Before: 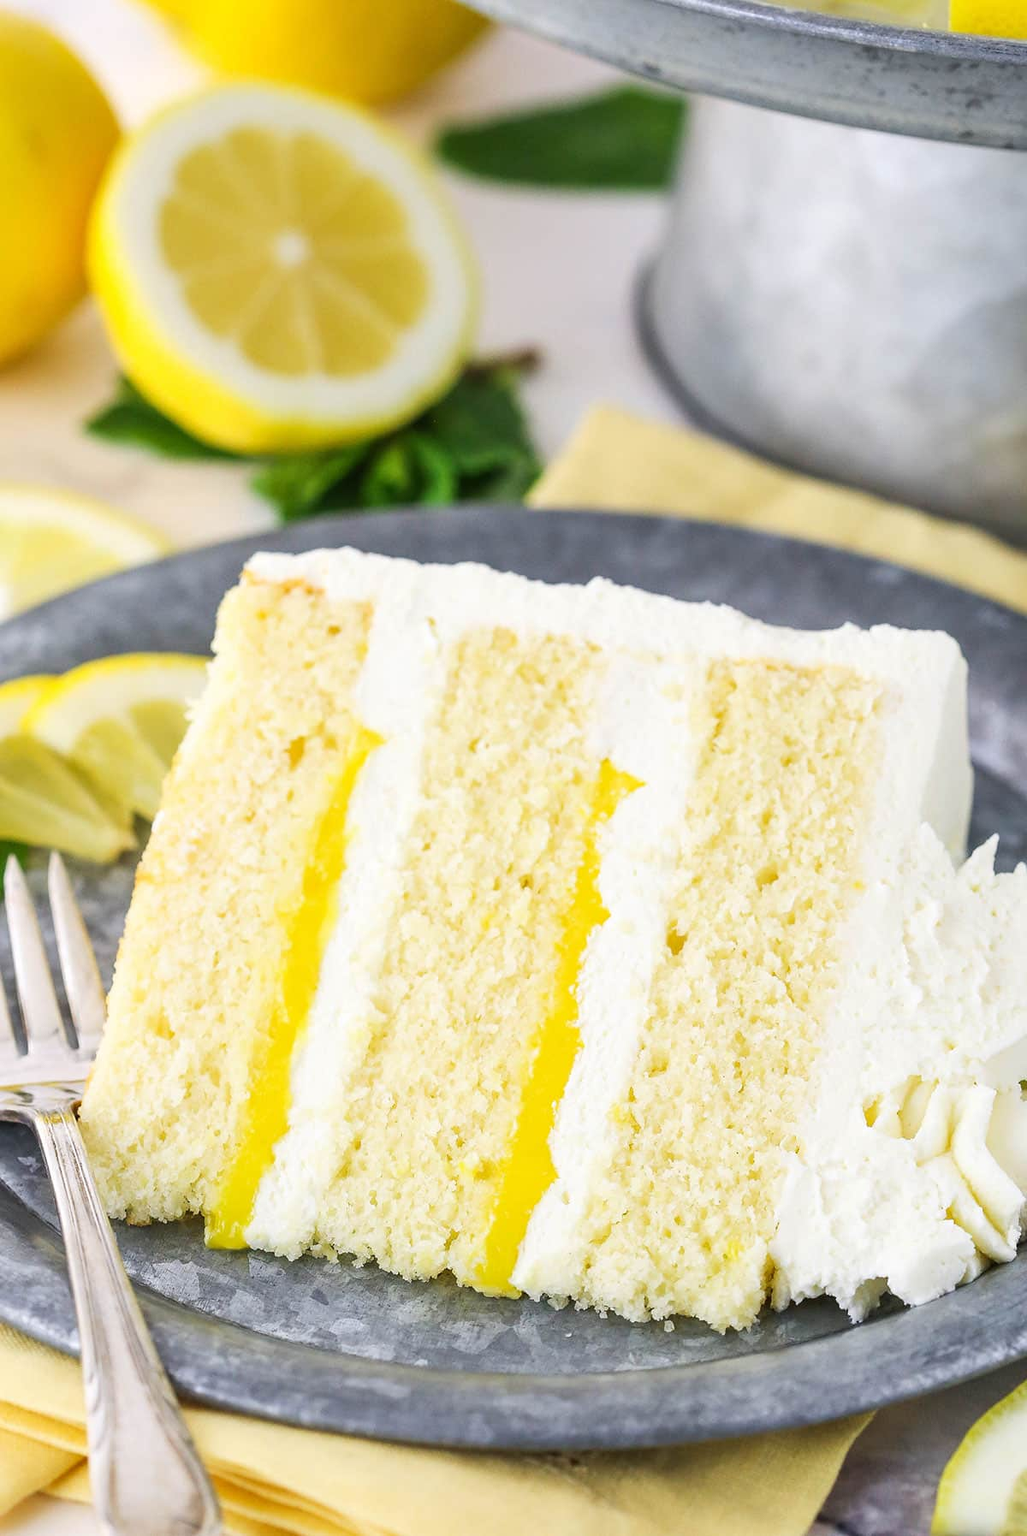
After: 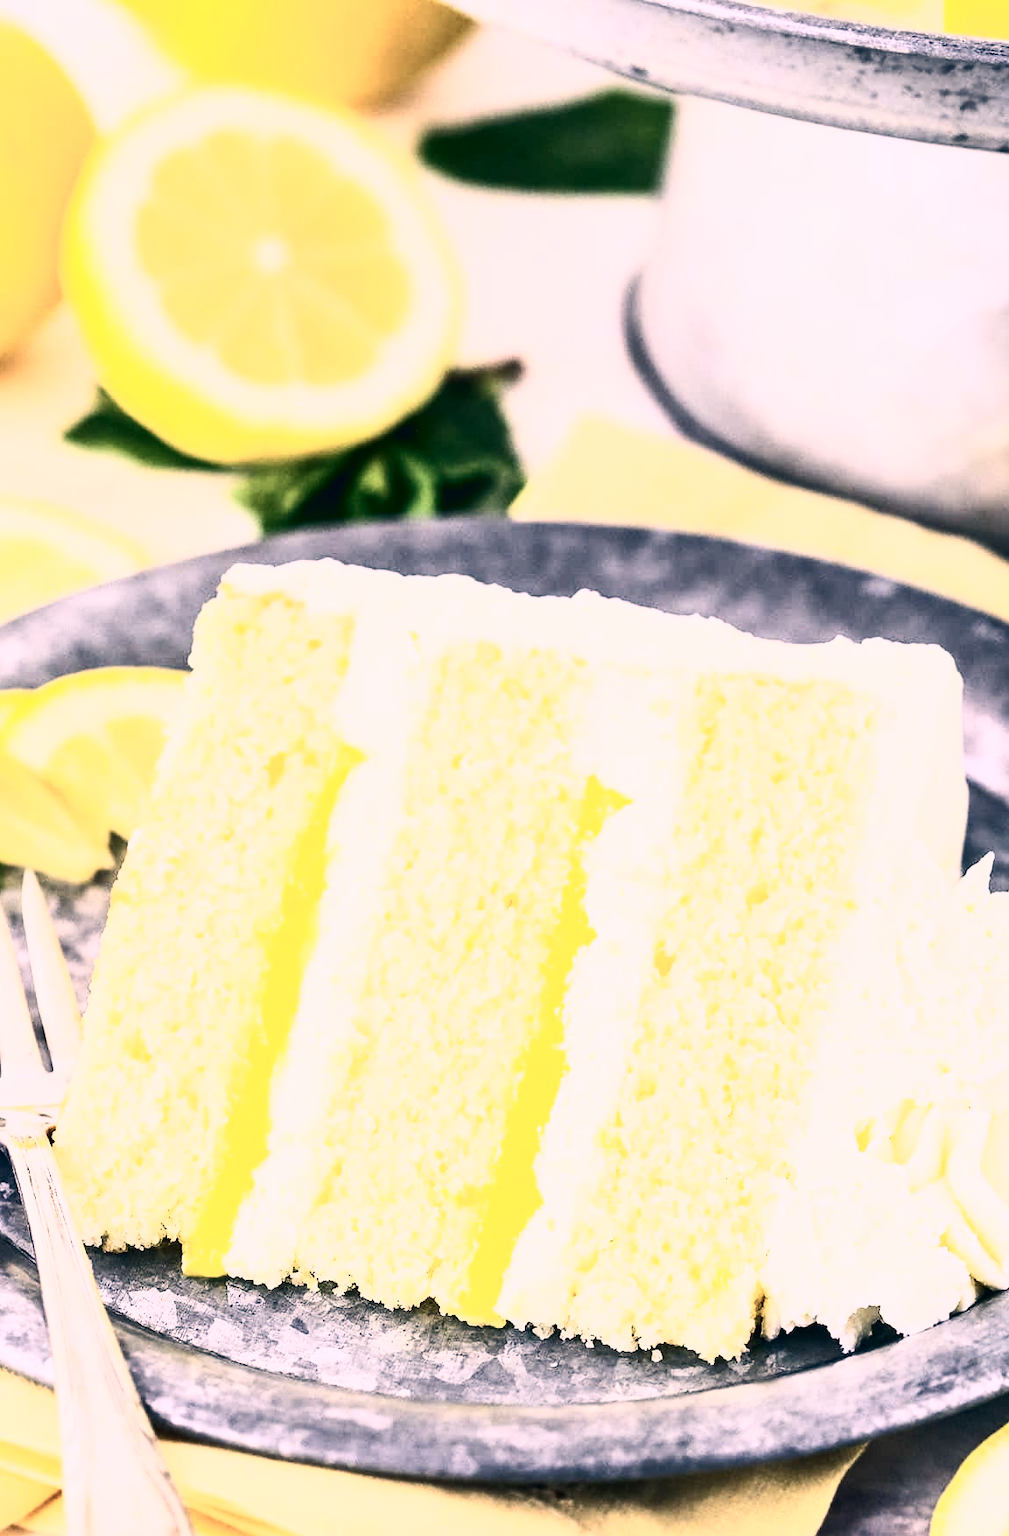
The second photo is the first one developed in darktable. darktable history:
color balance rgb: perceptual saturation grading › global saturation -4.19%, perceptual saturation grading › shadows -1.146%
exposure: exposure -0.36 EV, compensate highlight preservation false
color correction: highlights a* 14.18, highlights b* 5.93, shadows a* -6.32, shadows b* -15.2, saturation 0.864
tone curve: curves: ch0 [(0, 0) (0.003, 0.003) (0.011, 0.011) (0.025, 0.026) (0.044, 0.045) (0.069, 0.087) (0.1, 0.141) (0.136, 0.202) (0.177, 0.271) (0.224, 0.357) (0.277, 0.461) (0.335, 0.583) (0.399, 0.685) (0.468, 0.782) (0.543, 0.867) (0.623, 0.927) (0.709, 0.96) (0.801, 0.975) (0.898, 0.987) (1, 1)], color space Lab, independent channels, preserve colors none
tone equalizer: smoothing diameter 24.87%, edges refinement/feathering 9.05, preserve details guided filter
color zones: curves: ch0 [(0, 0.5) (0.143, 0.5) (0.286, 0.5) (0.429, 0.5) (0.571, 0.5) (0.714, 0.476) (0.857, 0.5) (1, 0.5)]; ch2 [(0, 0.5) (0.143, 0.5) (0.286, 0.5) (0.429, 0.5) (0.571, 0.5) (0.714, 0.487) (0.857, 0.5) (1, 0.5)]
contrast brightness saturation: contrast 0.318, brightness -0.084, saturation 0.167
crop and rotate: left 2.661%, right 1.105%, bottom 2.166%
